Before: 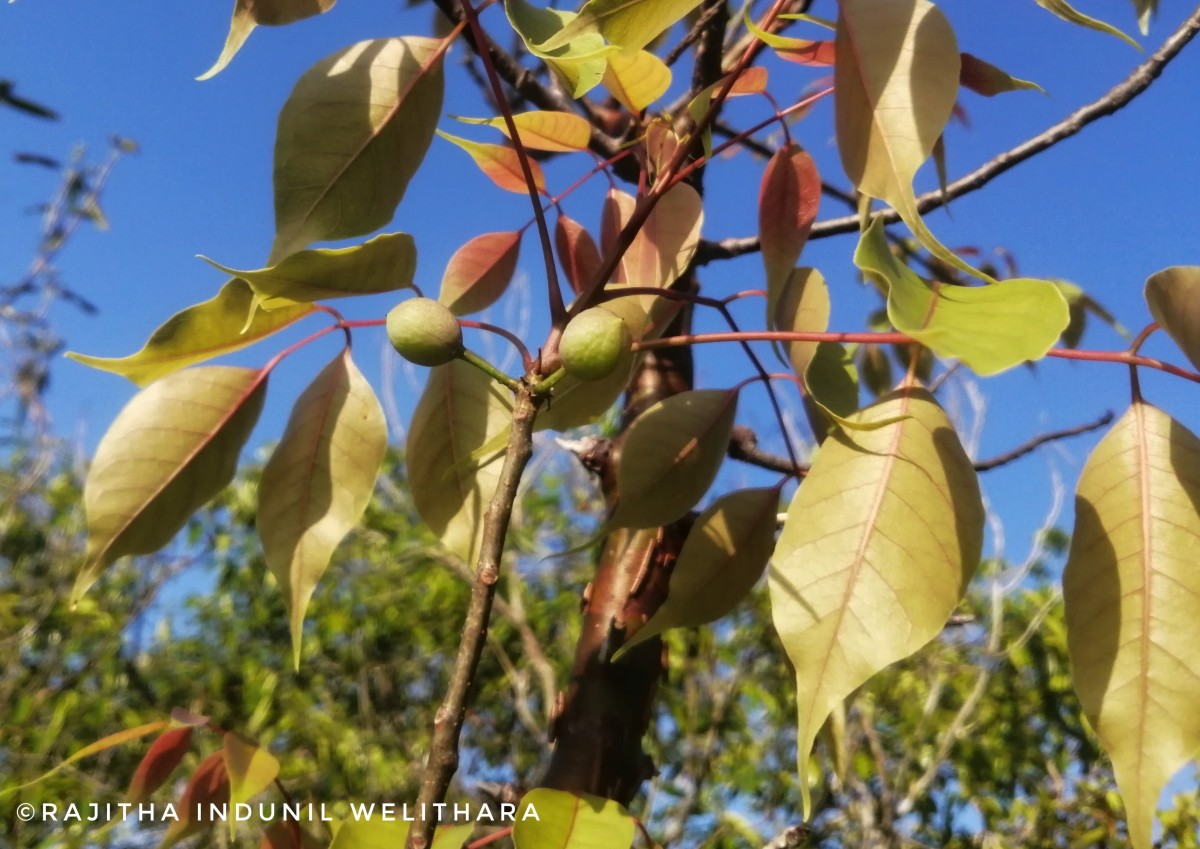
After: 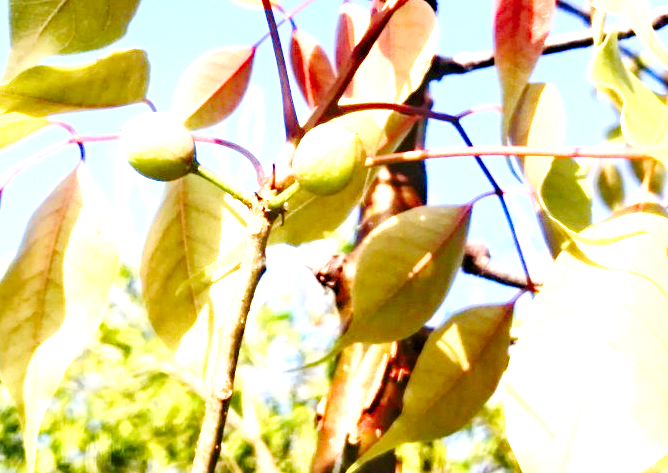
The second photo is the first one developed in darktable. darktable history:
haze removal: compatibility mode true, adaptive false
exposure: black level correction 0.001, exposure 2.505 EV, compensate exposure bias true, compensate highlight preservation false
crop and rotate: left 22.227%, top 21.885%, right 22.032%, bottom 22.288%
tone curve: curves: ch0 [(0, 0) (0.15, 0.17) (0.452, 0.437) (0.611, 0.588) (0.751, 0.749) (1, 1)]; ch1 [(0, 0) (0.325, 0.327) (0.412, 0.45) (0.453, 0.484) (0.5, 0.501) (0.541, 0.55) (0.617, 0.612) (0.695, 0.697) (1, 1)]; ch2 [(0, 0) (0.386, 0.397) (0.452, 0.459) (0.505, 0.498) (0.524, 0.547) (0.574, 0.566) (0.633, 0.641) (1, 1)]
color calibration: illuminant same as pipeline (D50), adaptation none (bypass), x 0.332, y 0.333, temperature 5022.8 K
base curve: curves: ch0 [(0, 0) (0.036, 0.025) (0.121, 0.166) (0.206, 0.329) (0.605, 0.79) (1, 1)], preserve colors none
local contrast: highlights 105%, shadows 97%, detail 120%, midtone range 0.2
color balance rgb: shadows lift › chroma 1.995%, shadows lift › hue 264.59°, perceptual saturation grading › global saturation 20%, perceptual saturation grading › highlights -25.885%, perceptual saturation grading › shadows 24.413%
